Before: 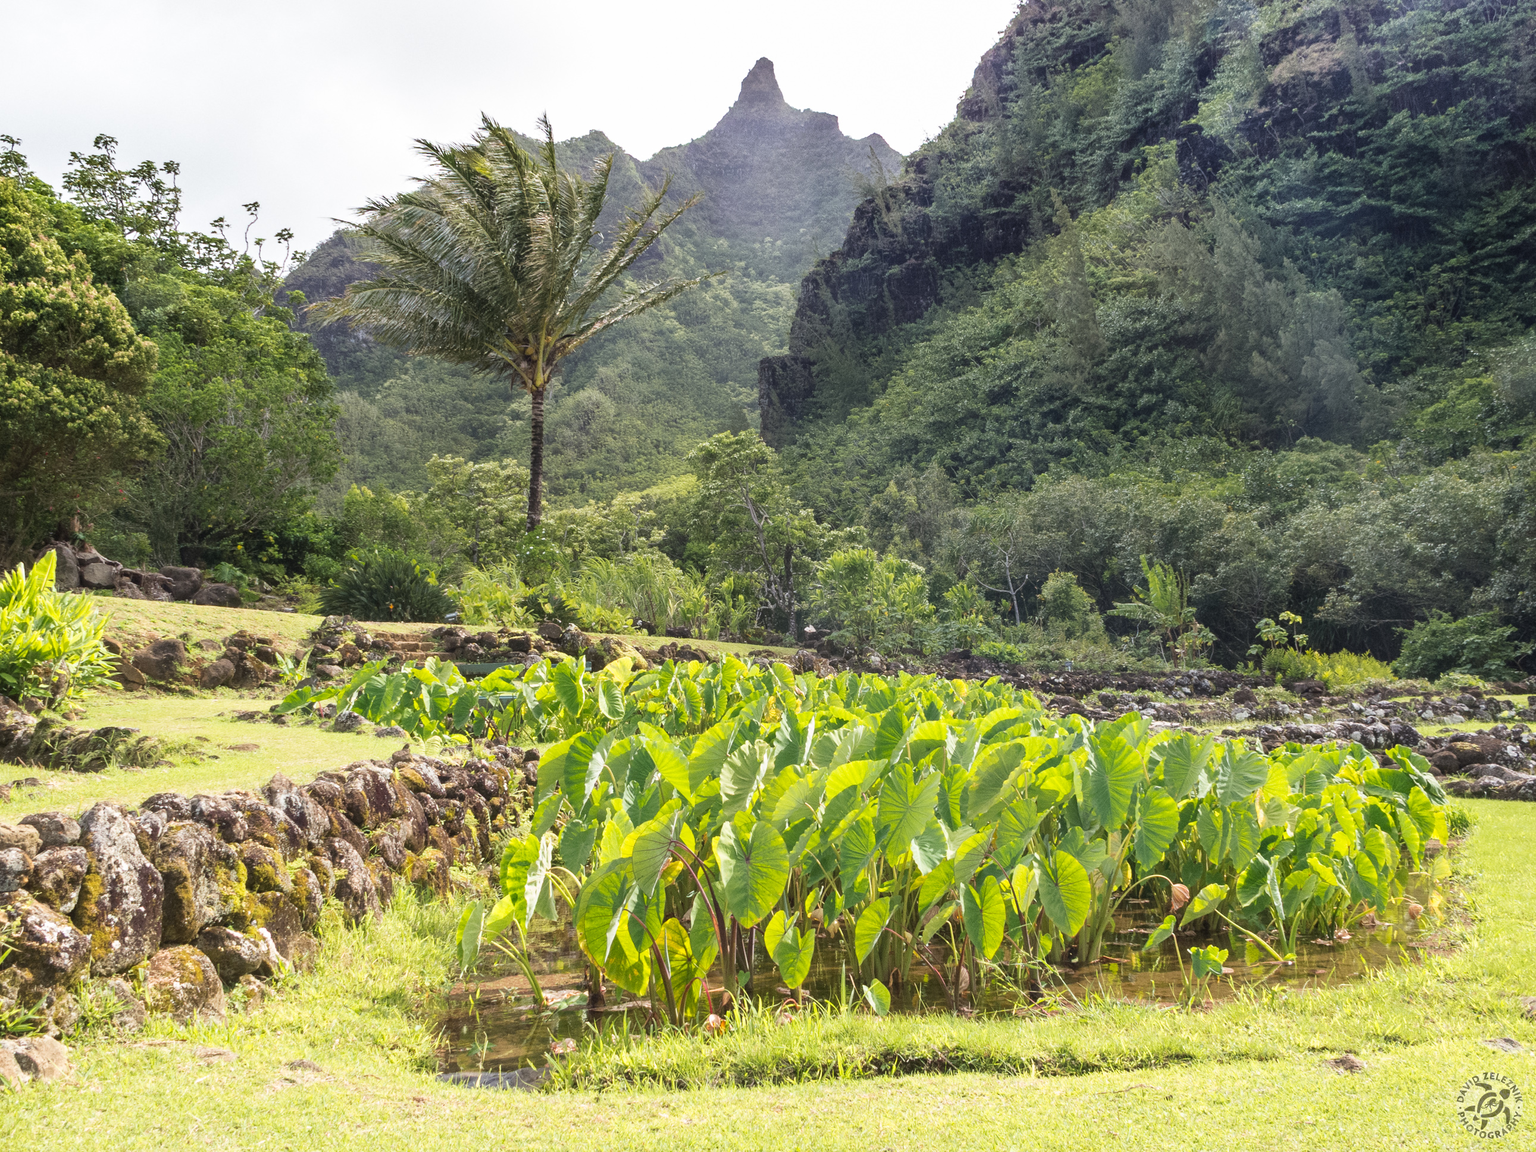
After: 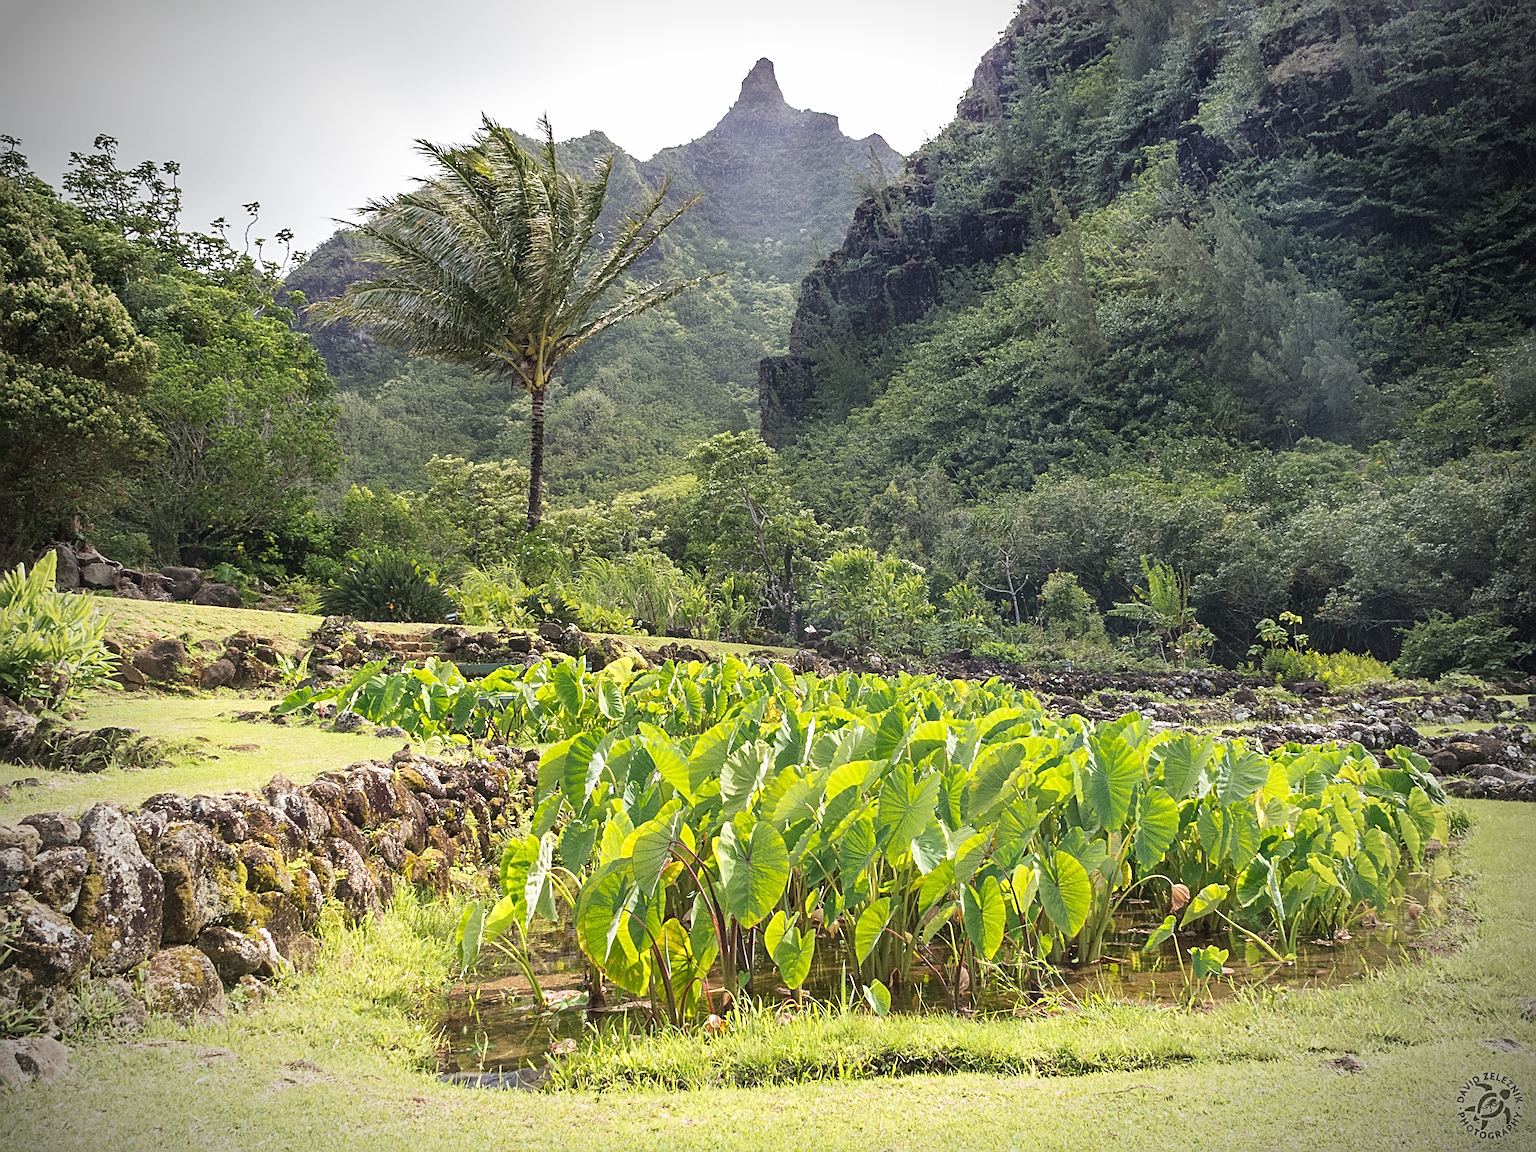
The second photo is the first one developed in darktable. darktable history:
vignetting: fall-off start 75%, brightness -0.692, width/height ratio 1.084
sharpen: radius 2.584, amount 0.688
